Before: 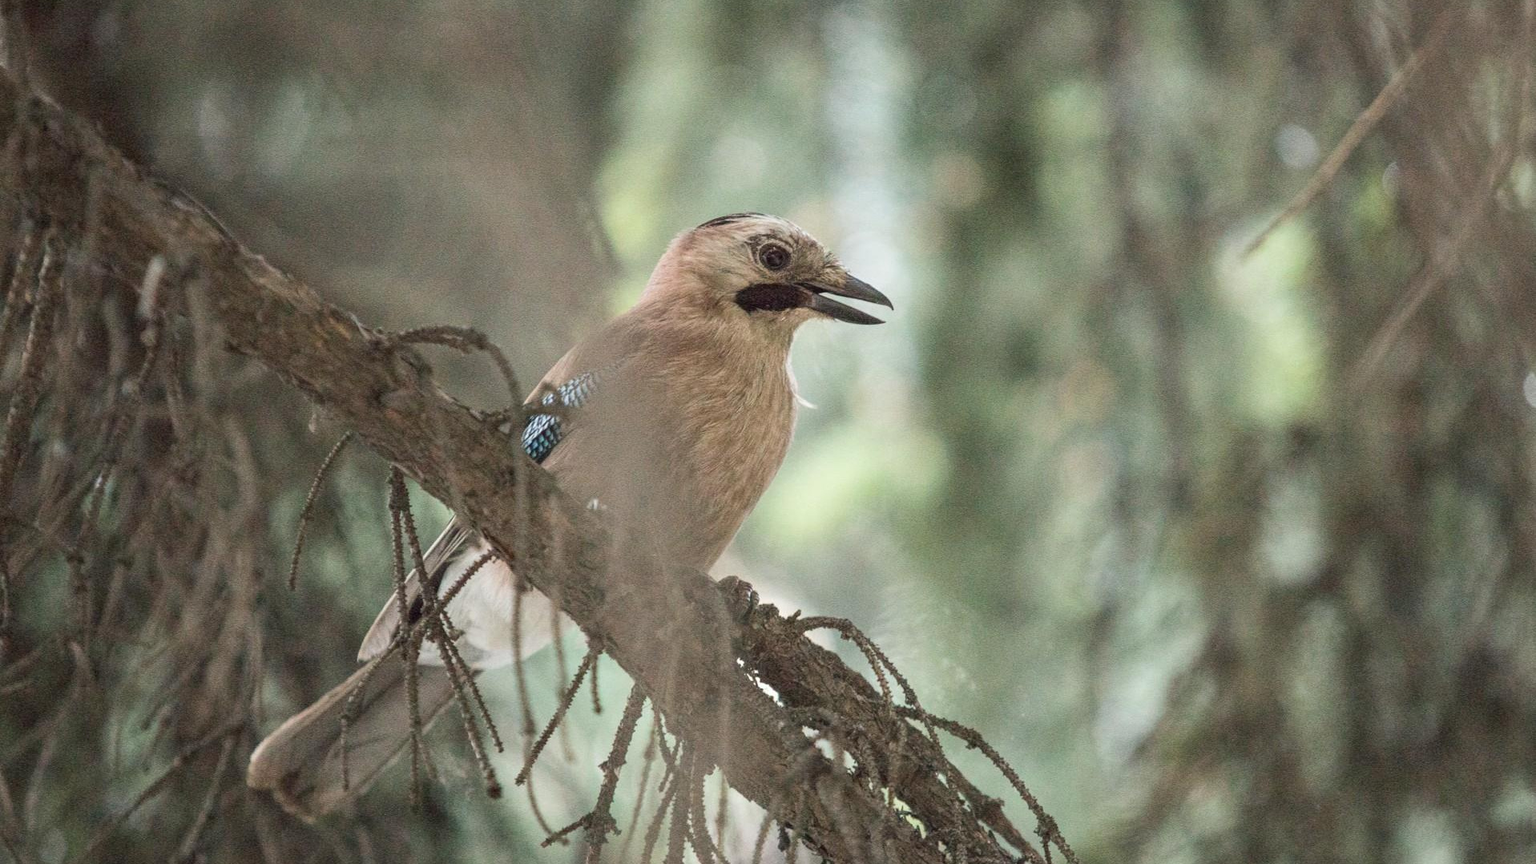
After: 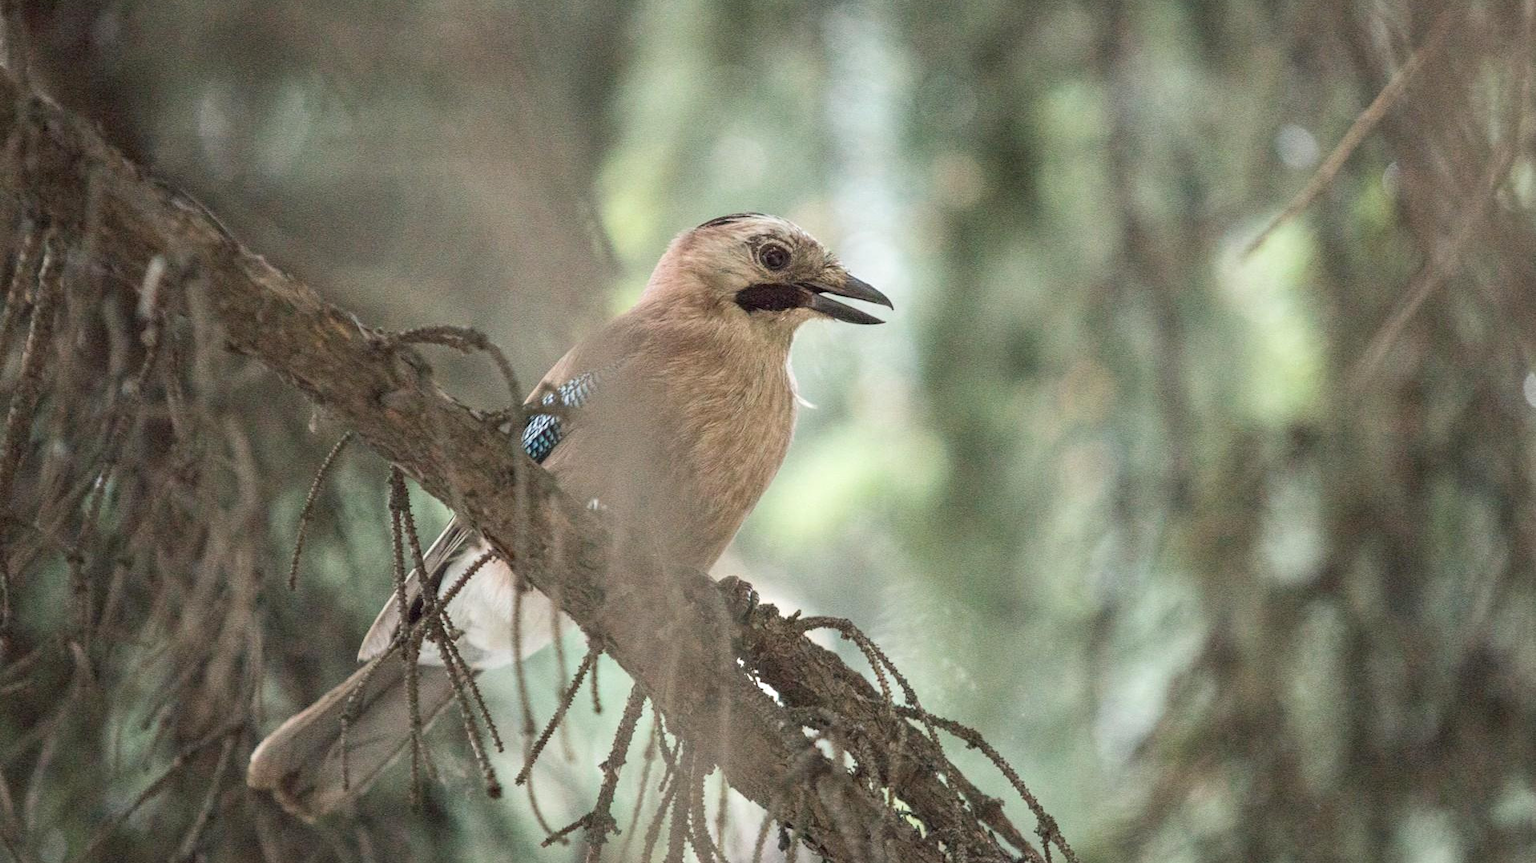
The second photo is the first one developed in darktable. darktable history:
exposure: black level correction 0.001, exposure 0.139 EV, compensate highlight preservation false
